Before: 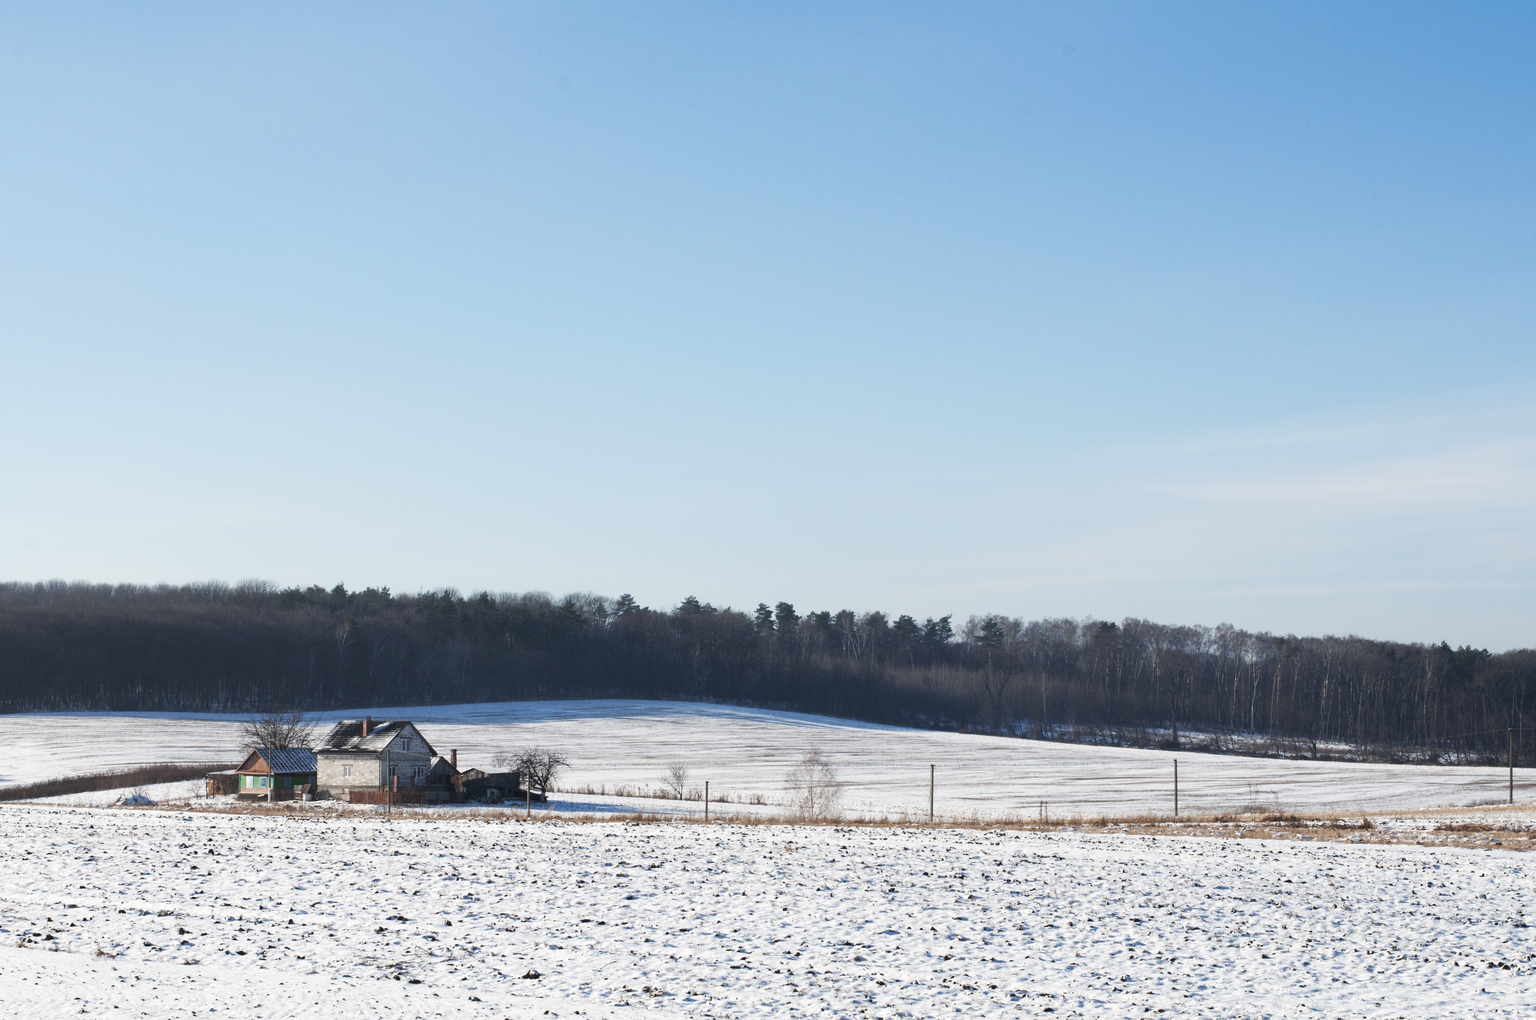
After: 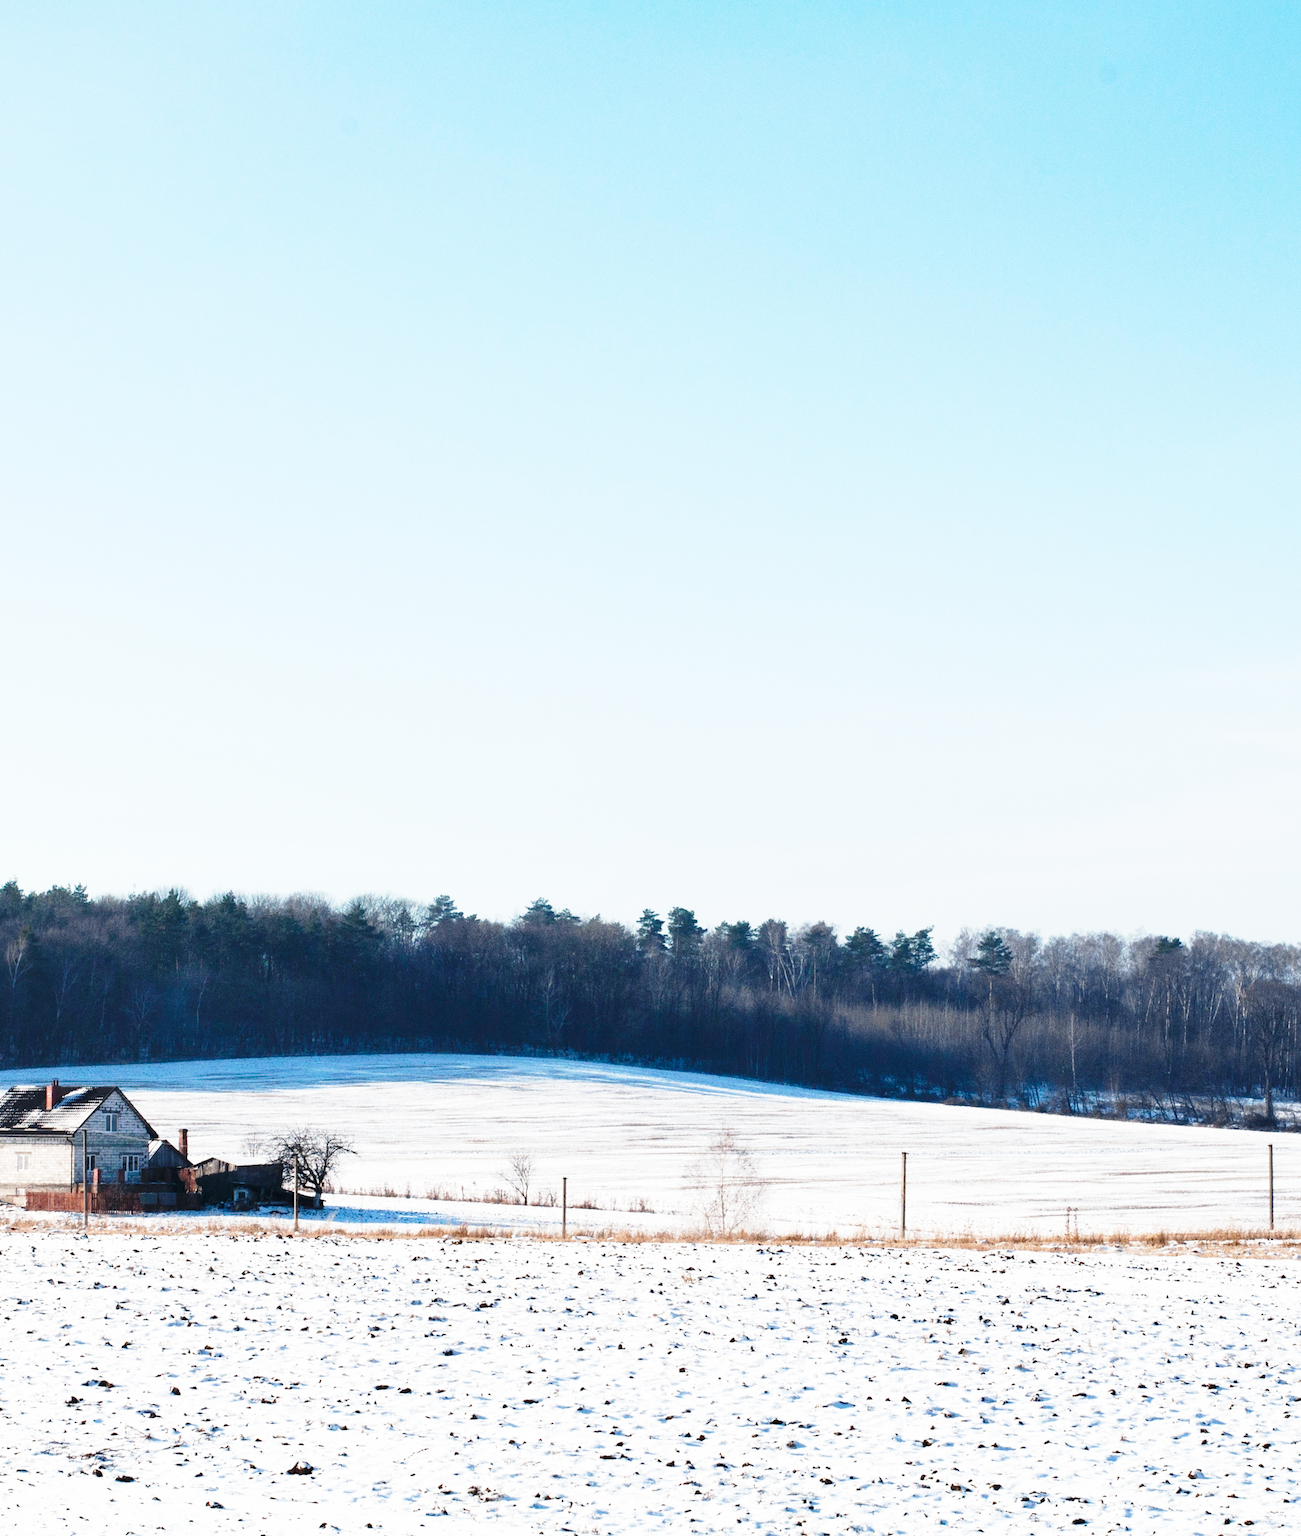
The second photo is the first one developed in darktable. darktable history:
crop: left 21.641%, right 22.088%, bottom 0.008%
base curve: curves: ch0 [(0, 0) (0.028, 0.03) (0.105, 0.232) (0.387, 0.748) (0.754, 0.968) (1, 1)], preserve colors none
